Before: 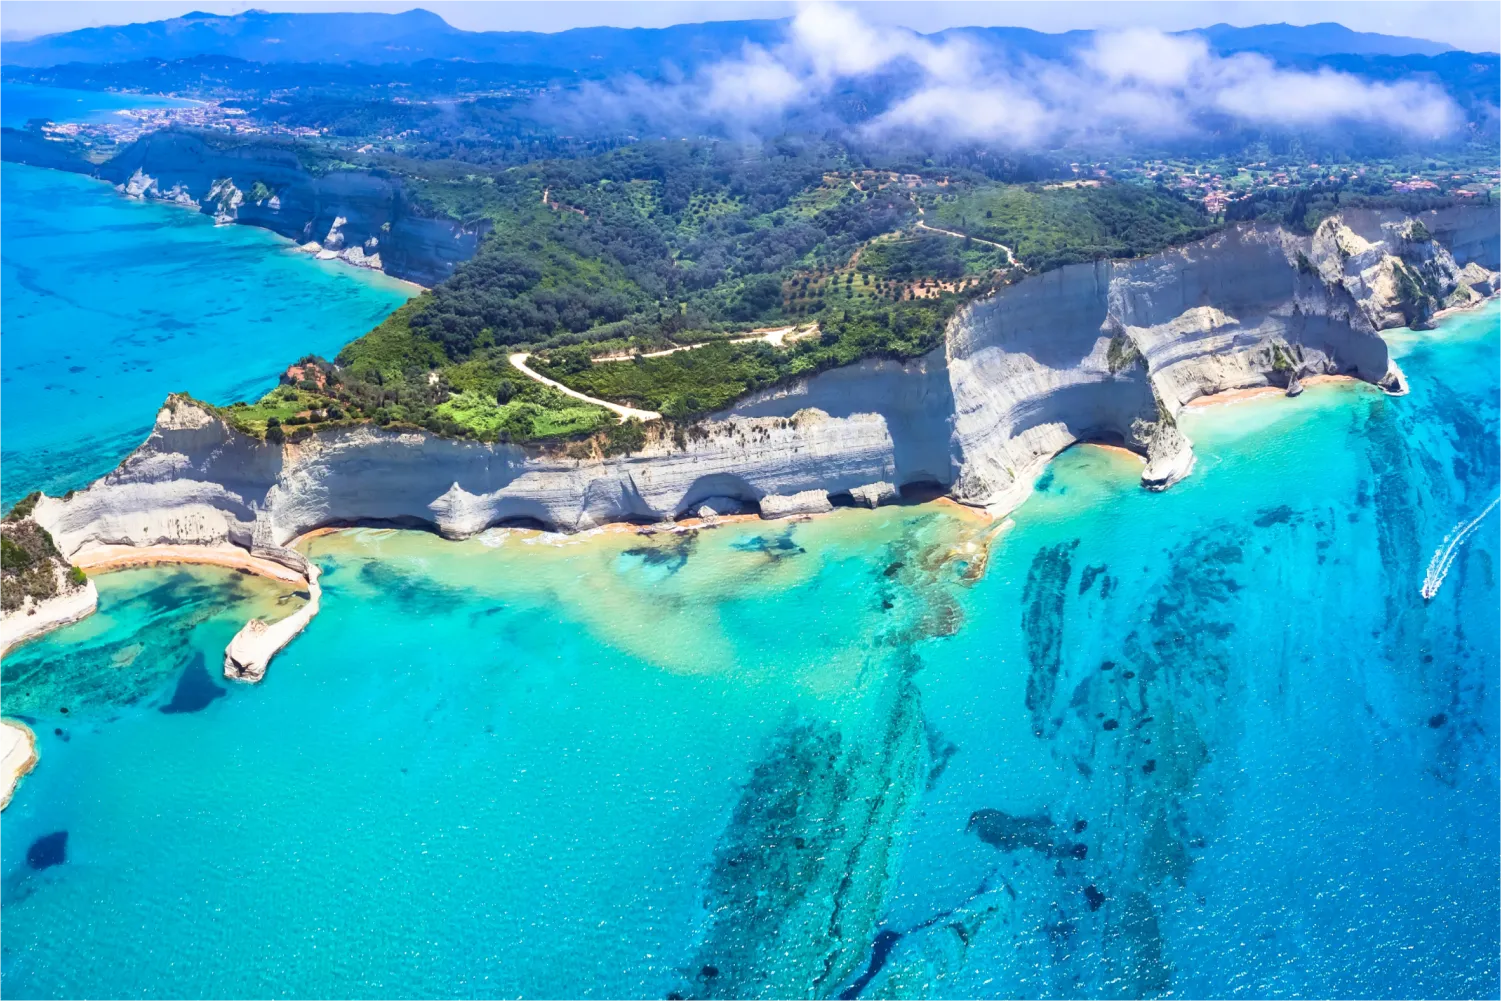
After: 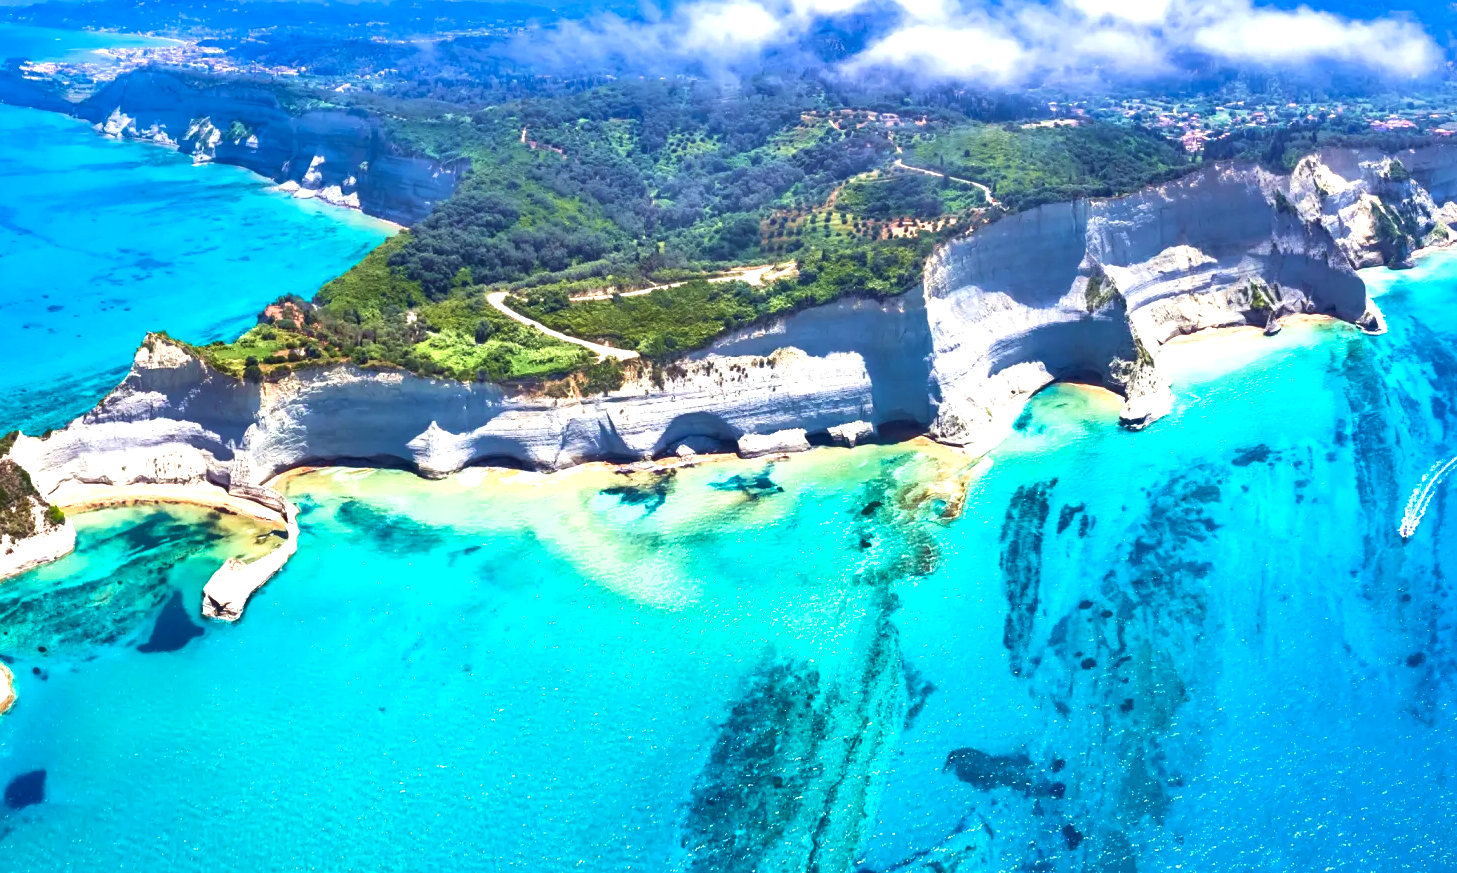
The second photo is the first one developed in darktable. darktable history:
crop: left 1.507%, top 6.147%, right 1.379%, bottom 6.637%
shadows and highlights: shadows color adjustment 97.66%, soften with gaussian
velvia: on, module defaults
exposure: exposure 0.648 EV, compensate highlight preservation false
